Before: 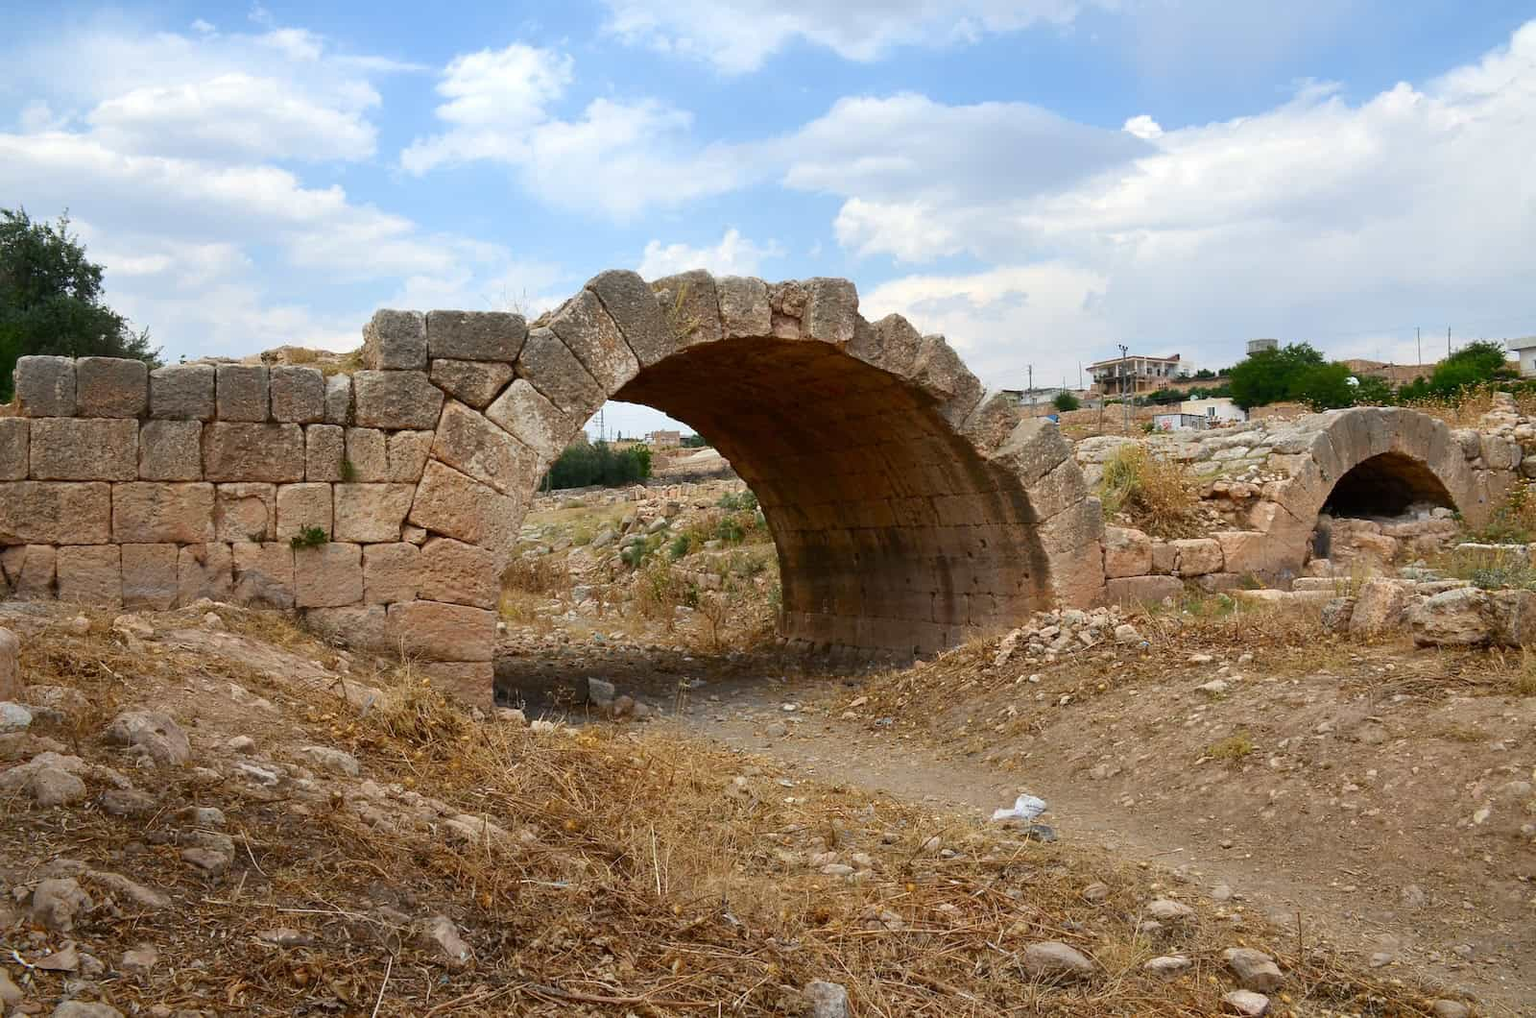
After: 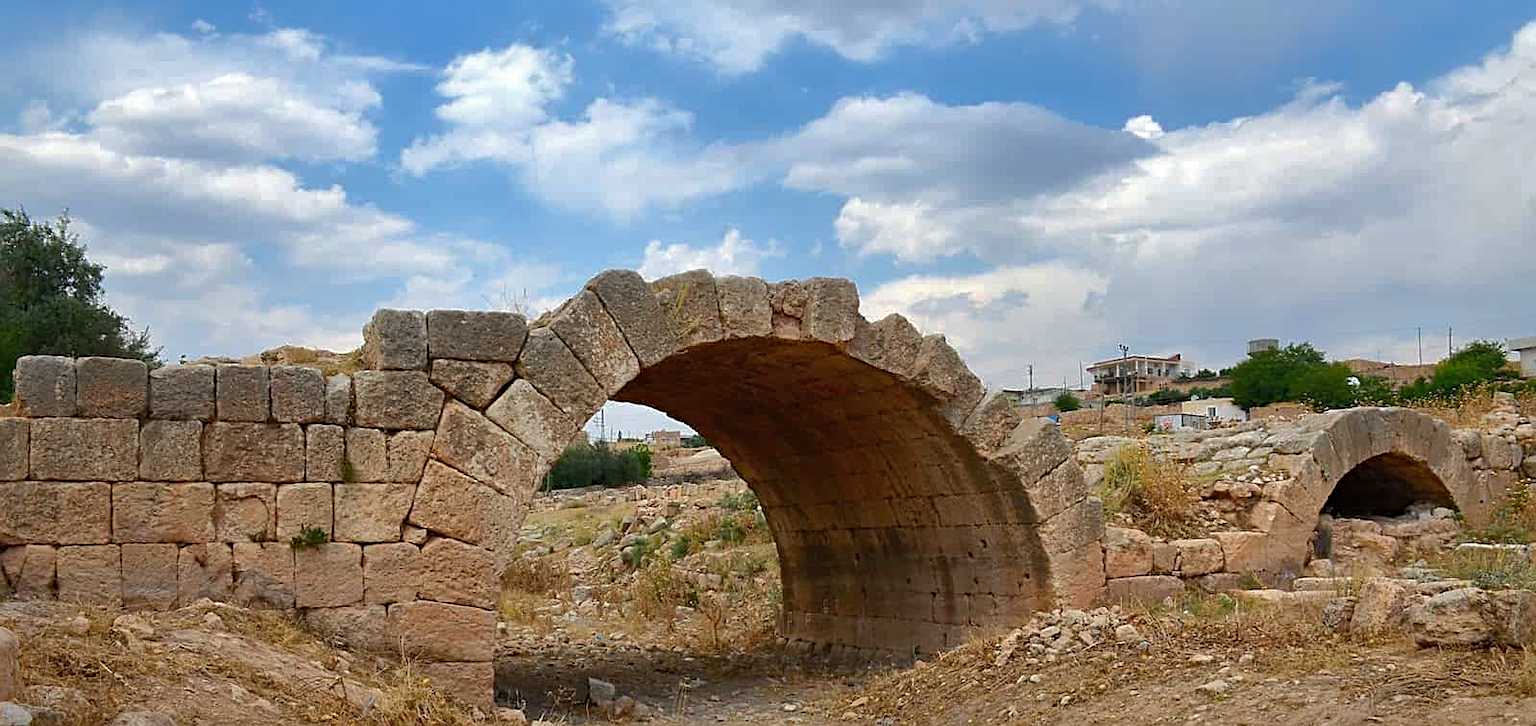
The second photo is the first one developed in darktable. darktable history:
crop: bottom 28.675%
haze removal: adaptive false
sharpen: on, module defaults
shadows and highlights: shadows 39.94, highlights -59.95
